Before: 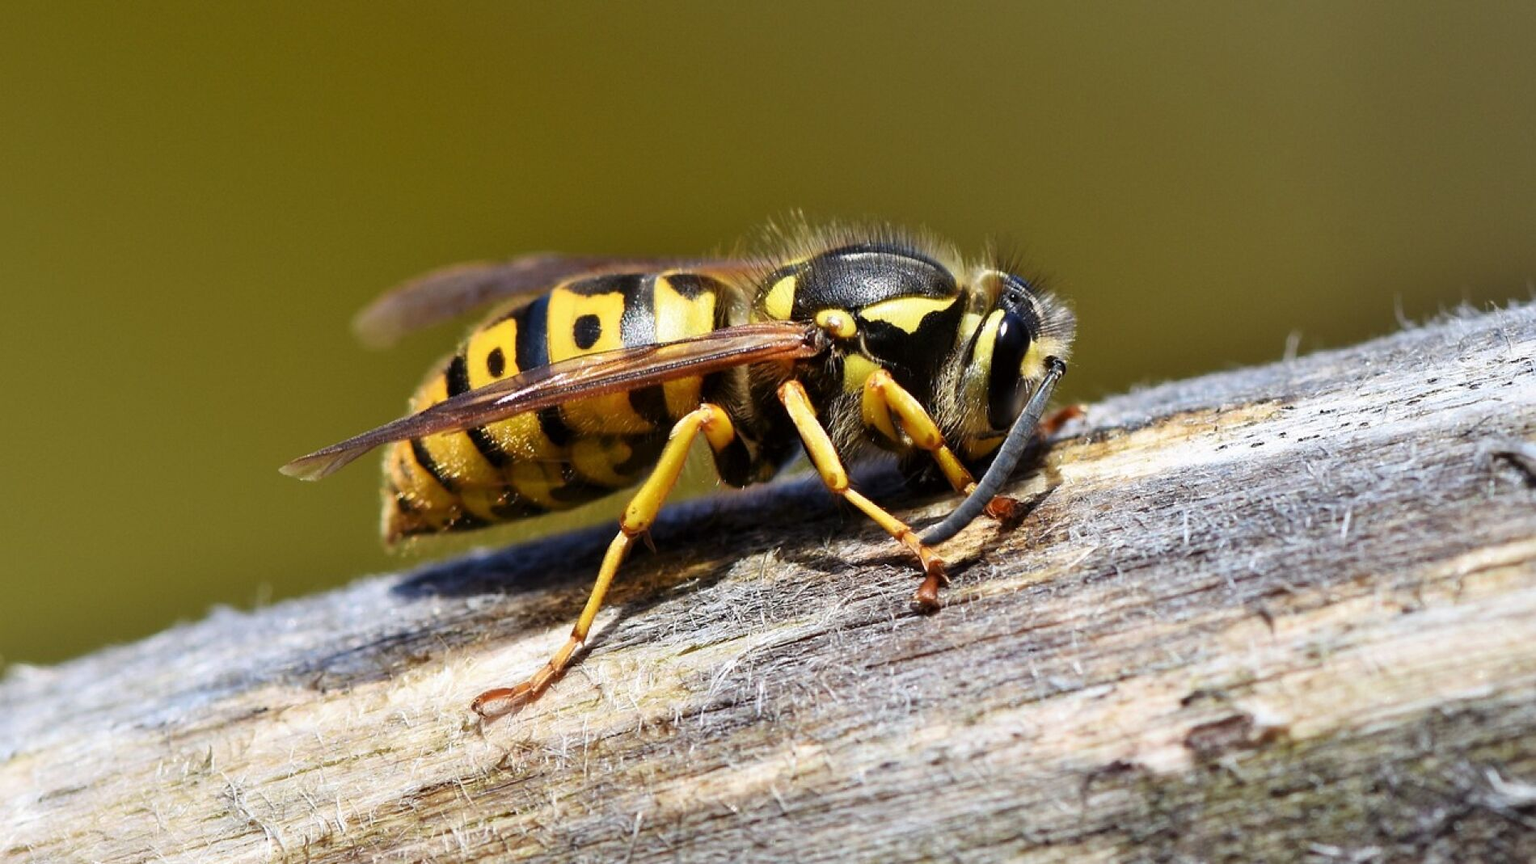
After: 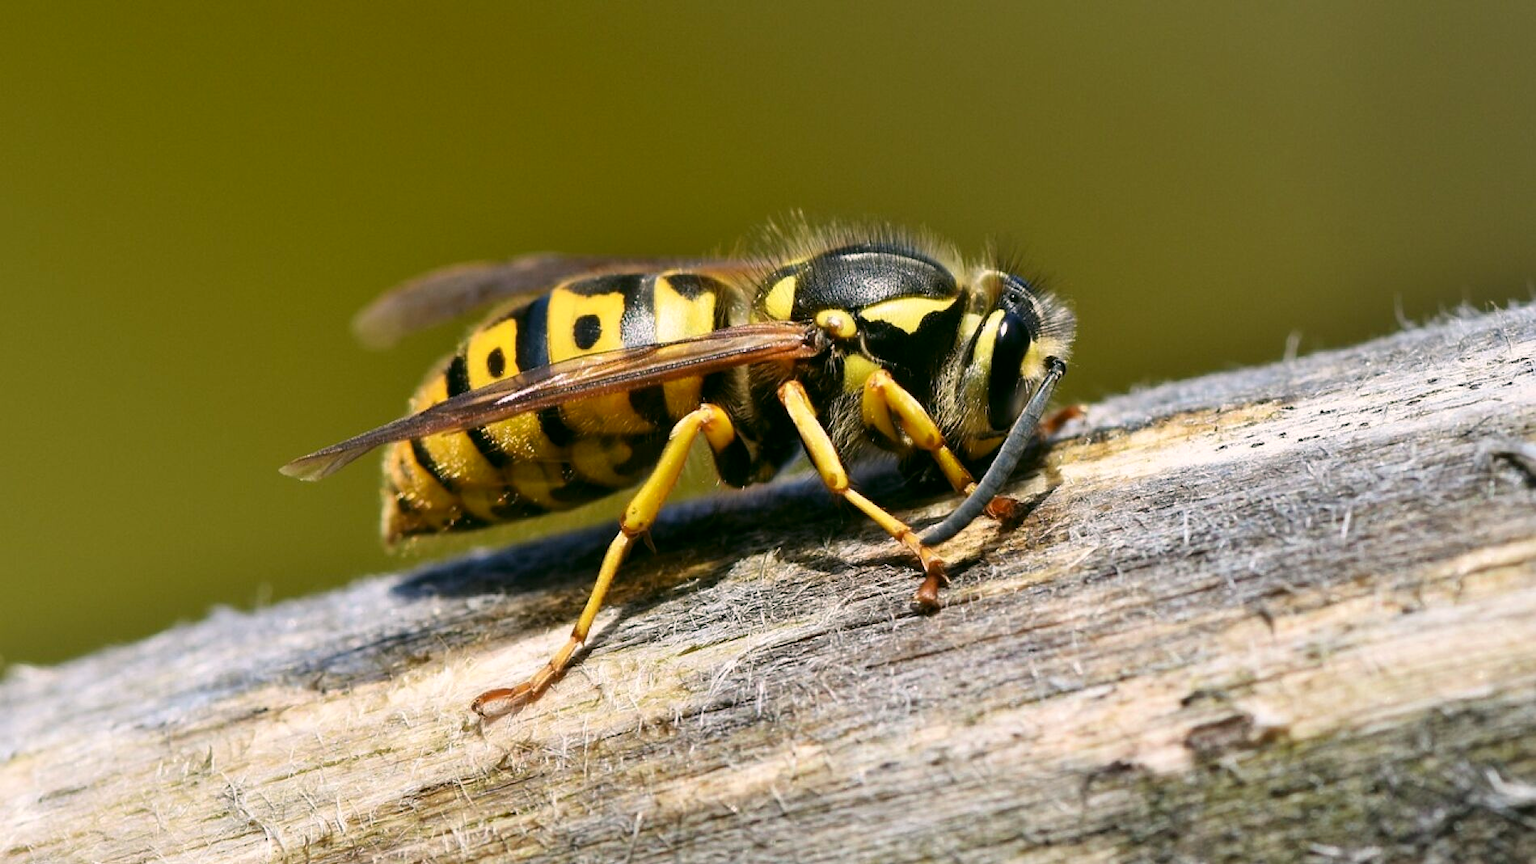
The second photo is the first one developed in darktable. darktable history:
color correction: highlights a* 4.02, highlights b* 4.98, shadows a* -7.55, shadows b* 4.98
